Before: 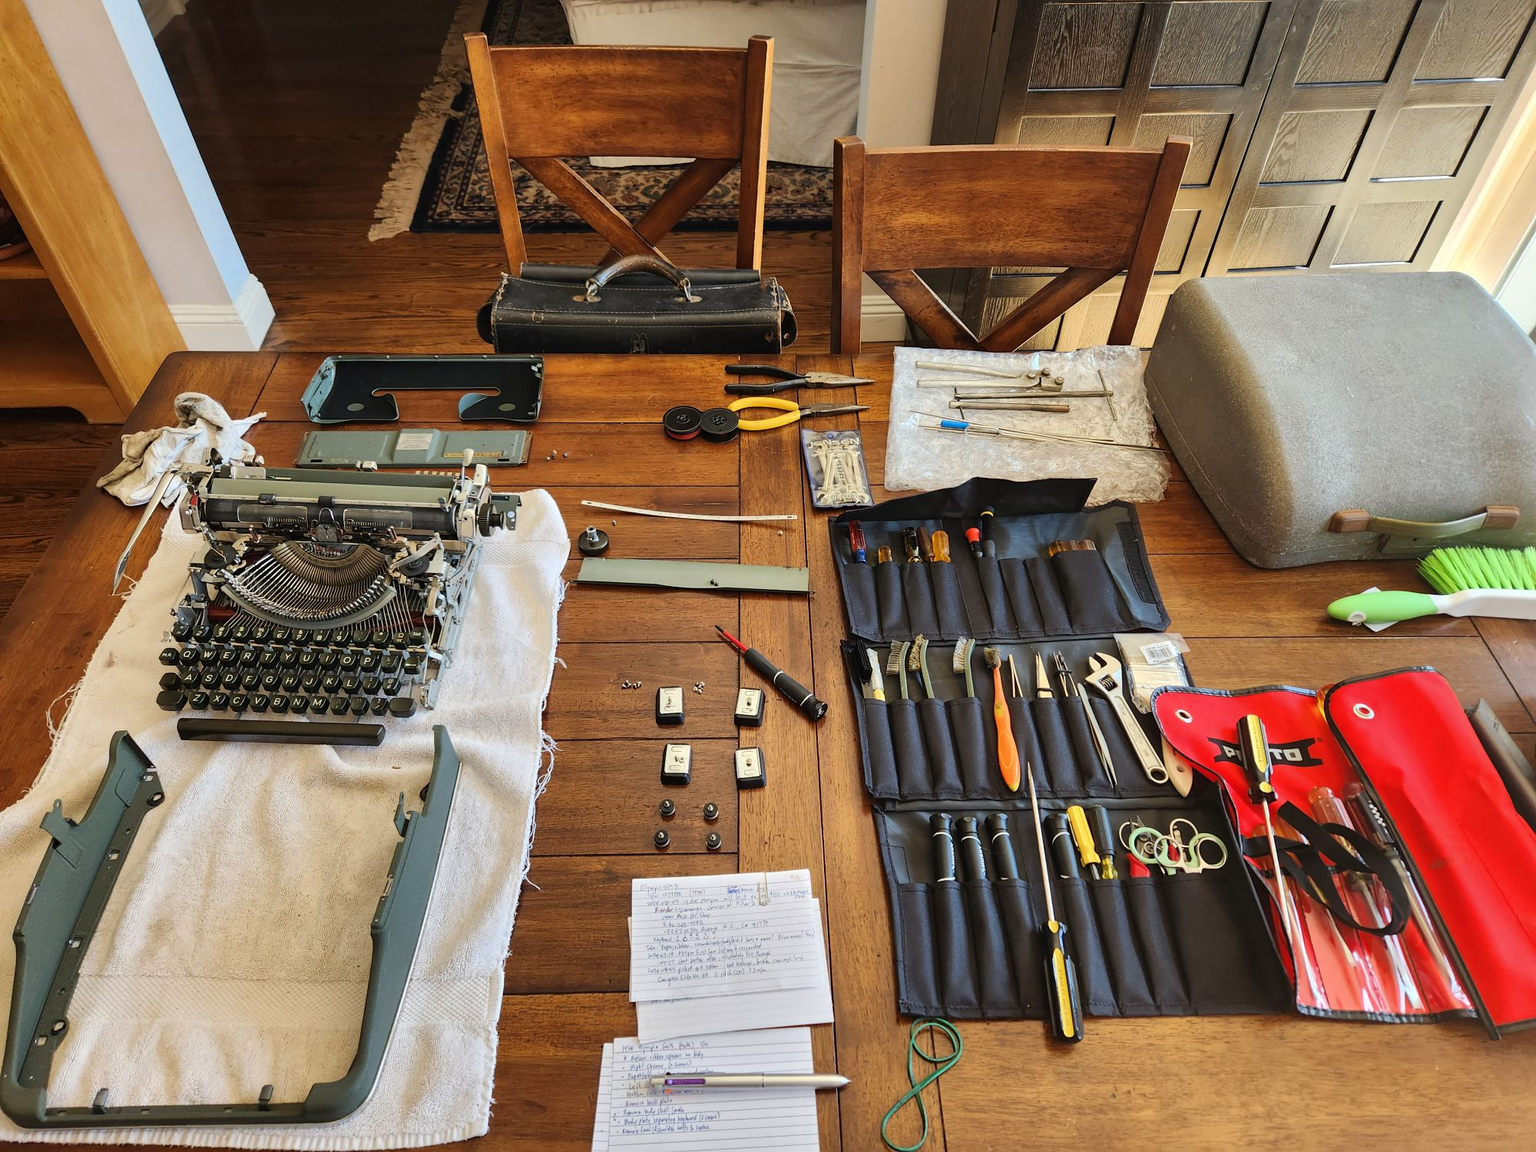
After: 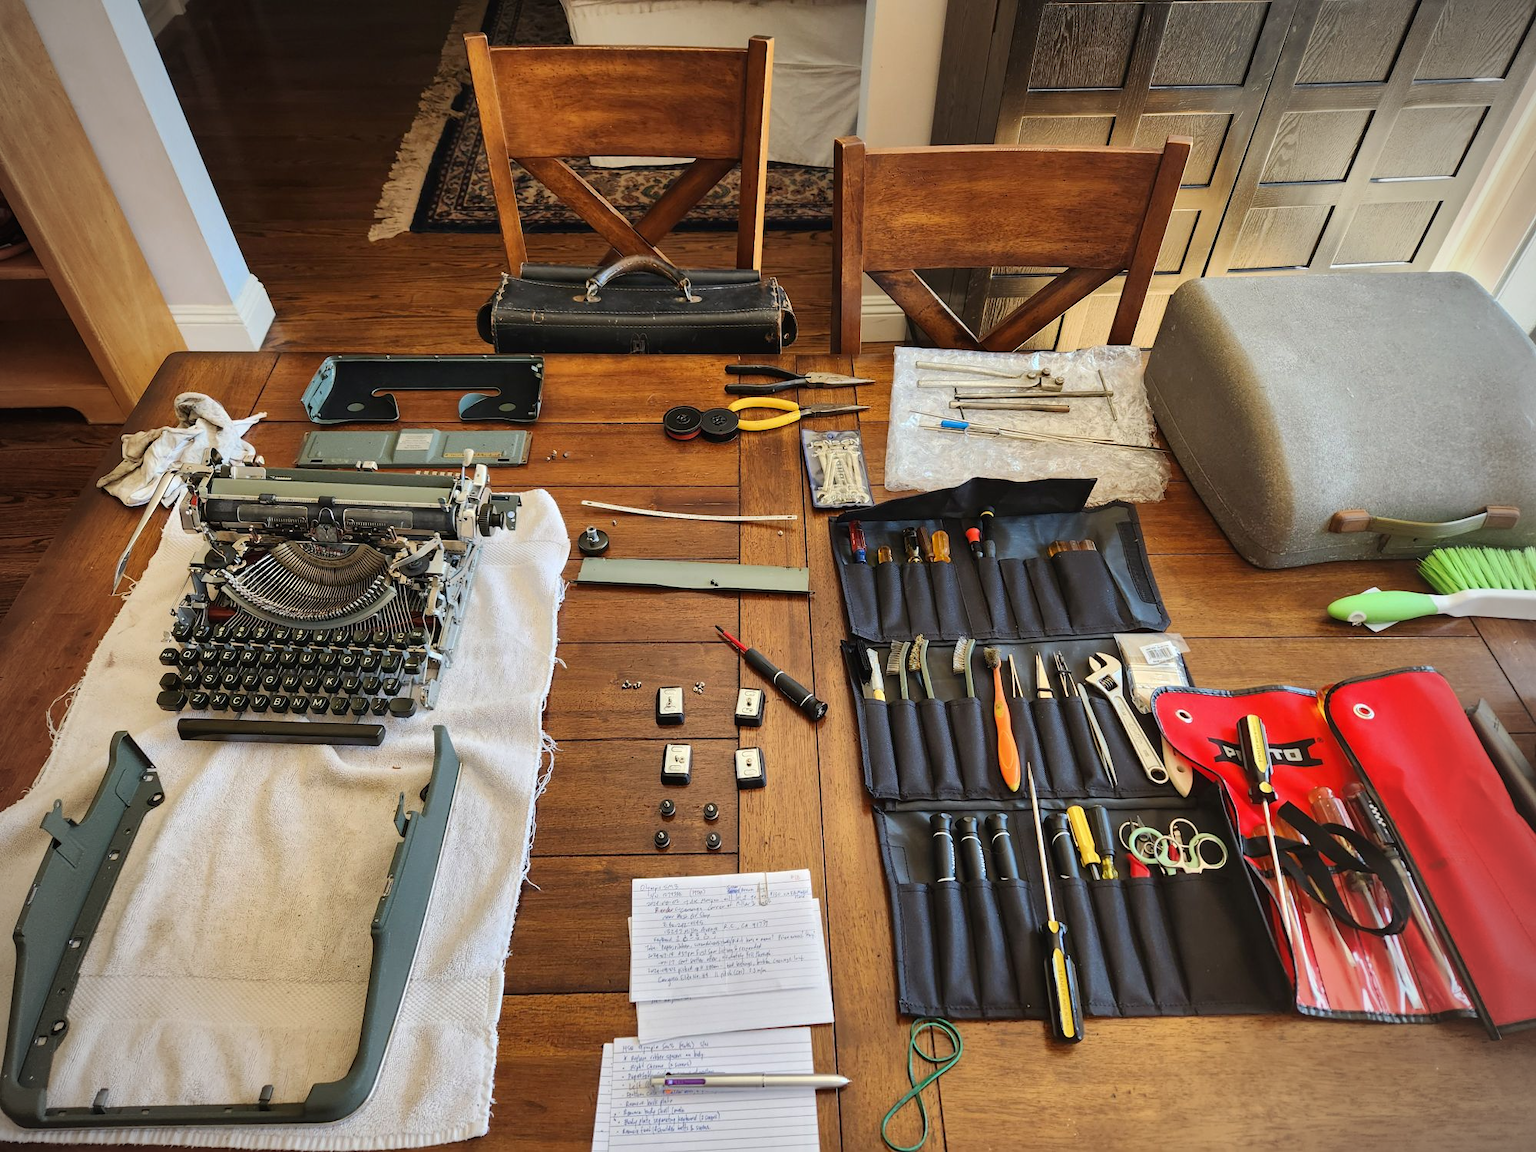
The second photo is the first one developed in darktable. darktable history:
tone equalizer: edges refinement/feathering 500, mask exposure compensation -1.57 EV, preserve details no
vignetting: fall-off radius 46.21%, unbound false
